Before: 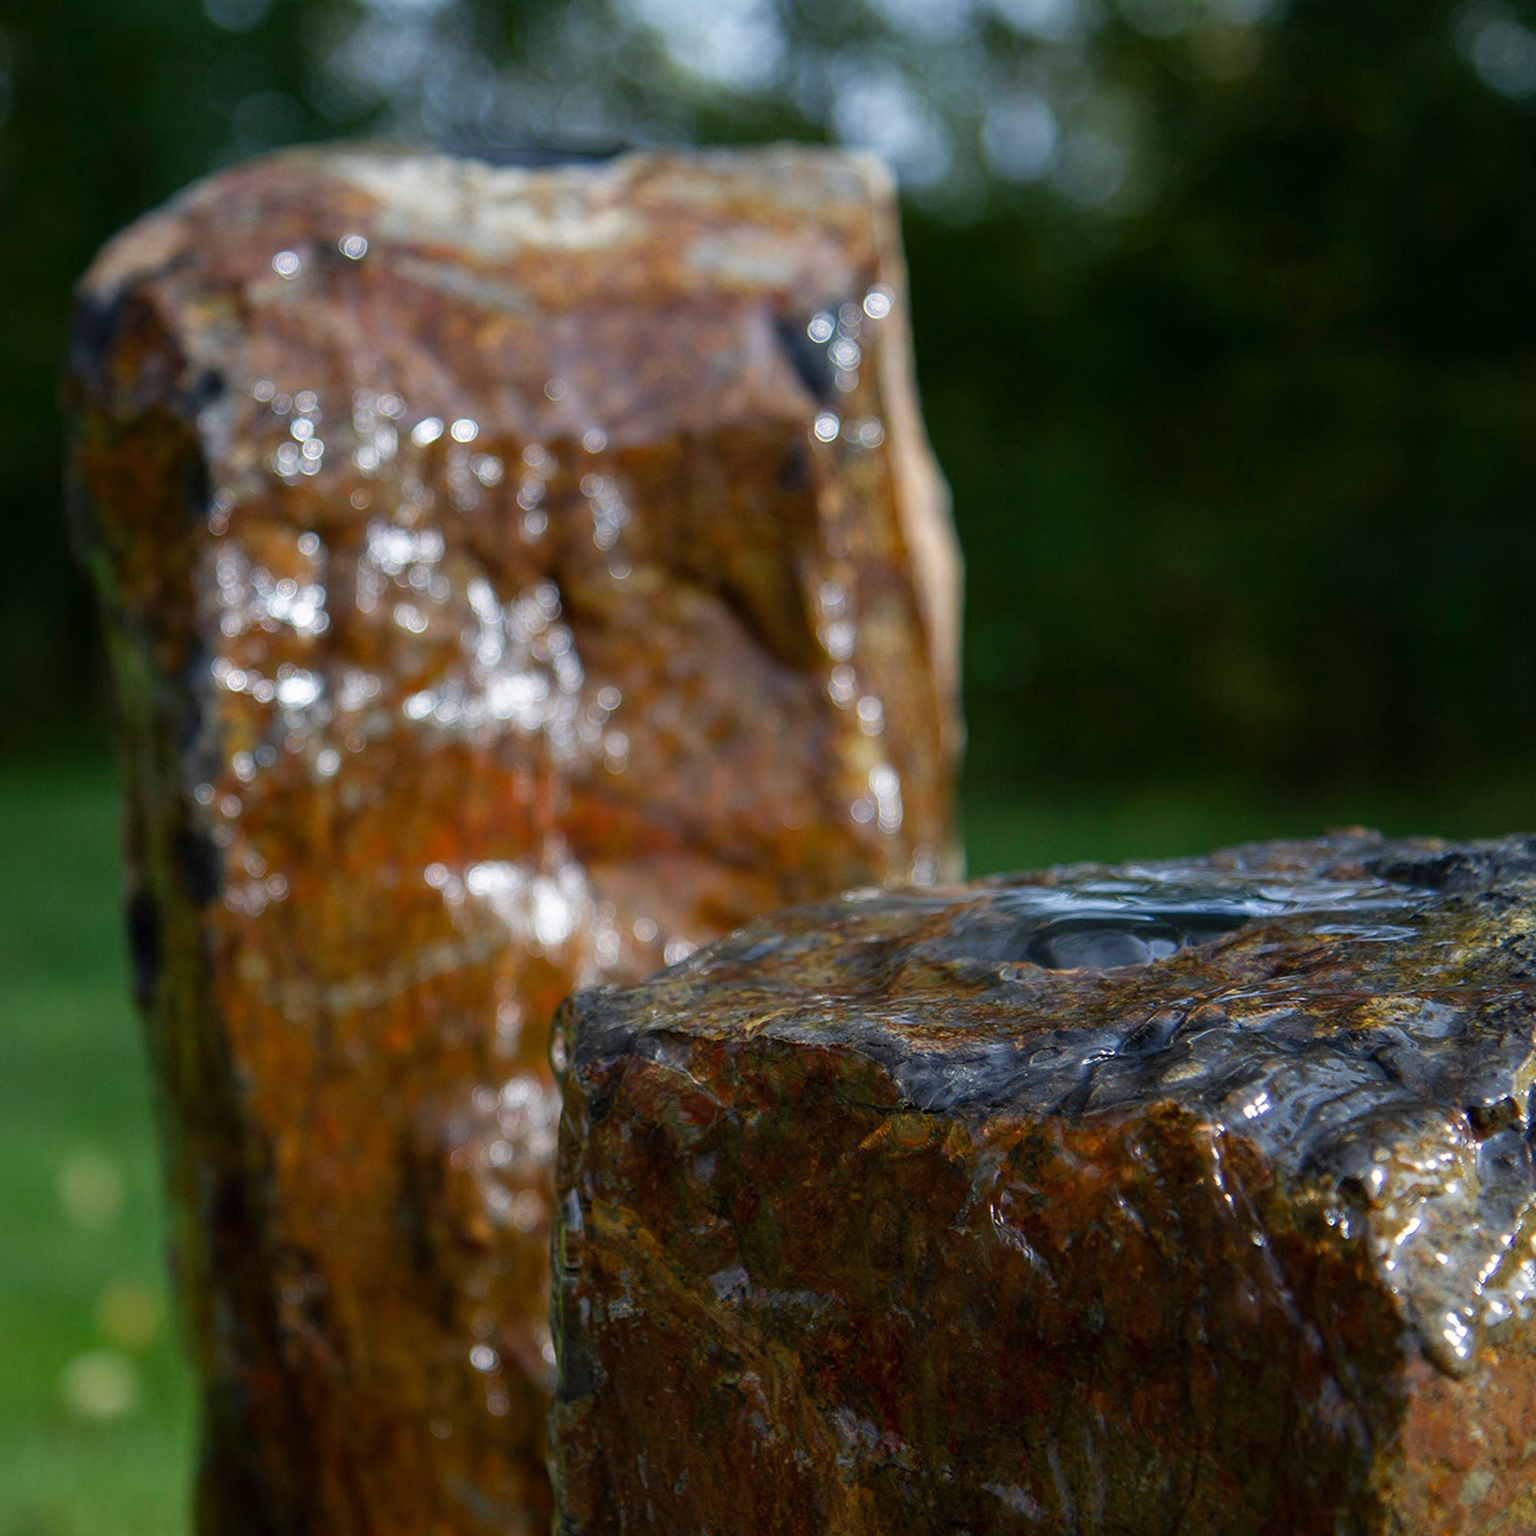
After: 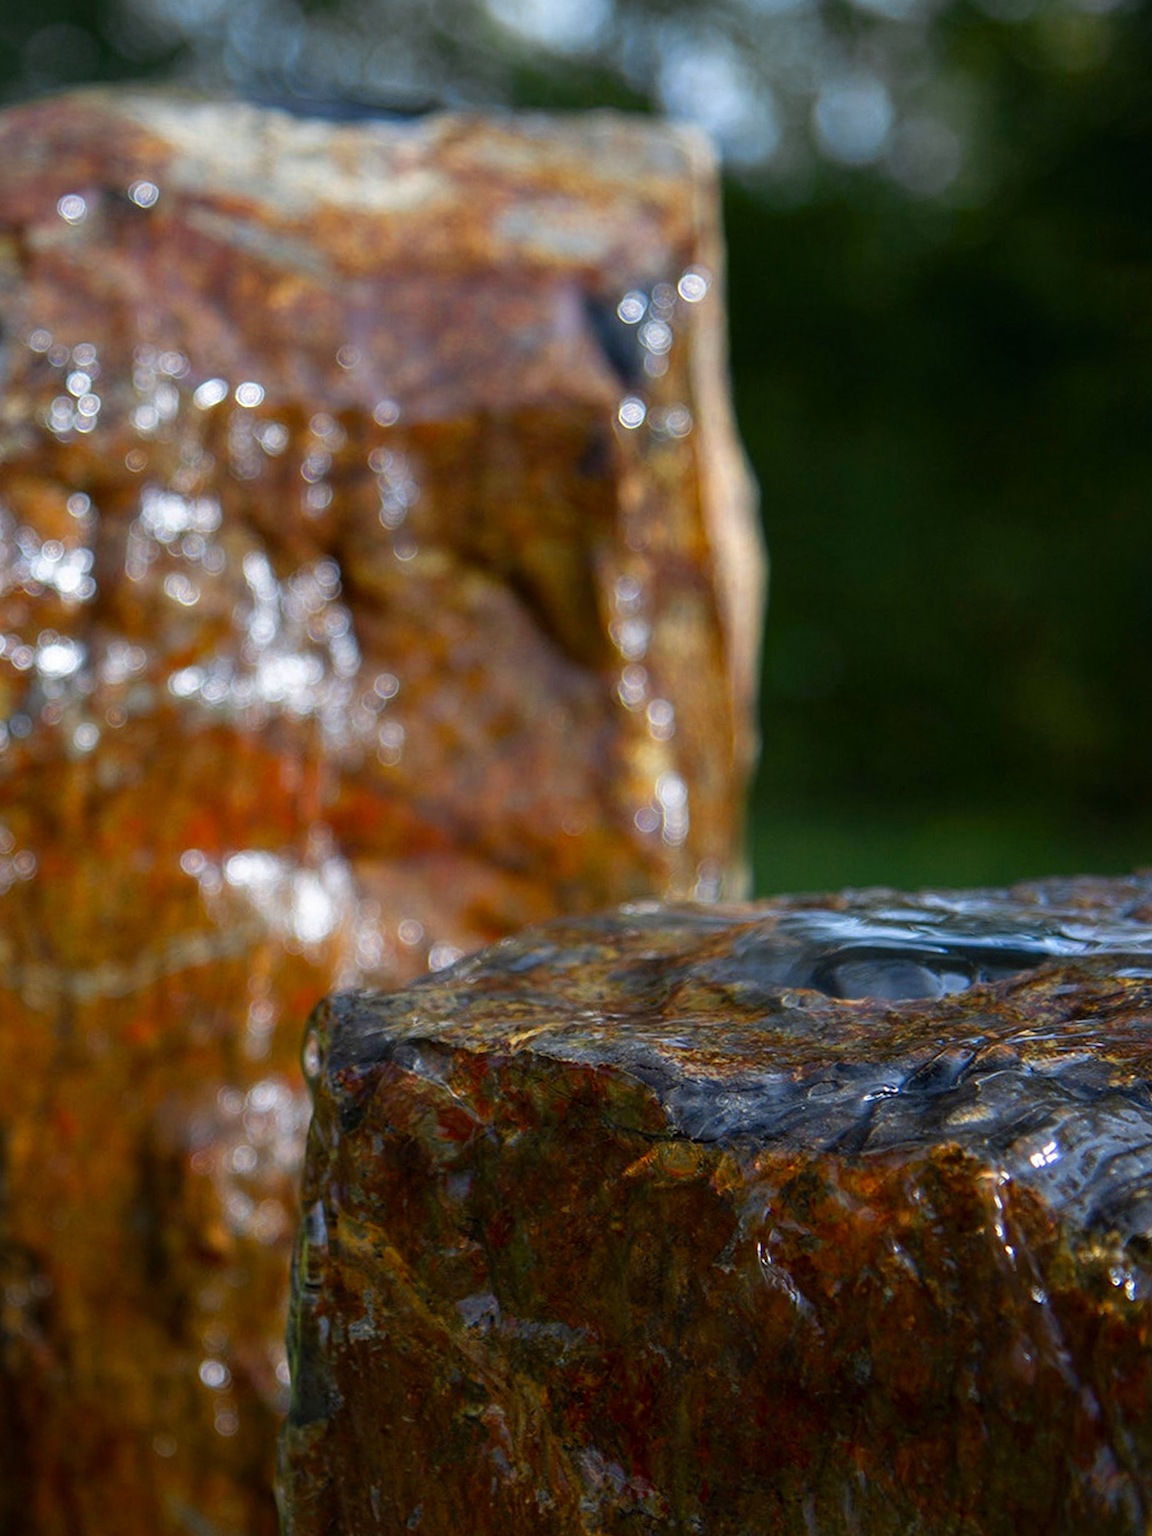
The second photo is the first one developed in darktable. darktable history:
crop and rotate: angle -3.27°, left 14.277%, top 0.028%, right 10.766%, bottom 0.028%
color zones: curves: ch0 [(0.004, 0.305) (0.261, 0.623) (0.389, 0.399) (0.708, 0.571) (0.947, 0.34)]; ch1 [(0.025, 0.645) (0.229, 0.584) (0.326, 0.551) (0.484, 0.262) (0.757, 0.643)]
